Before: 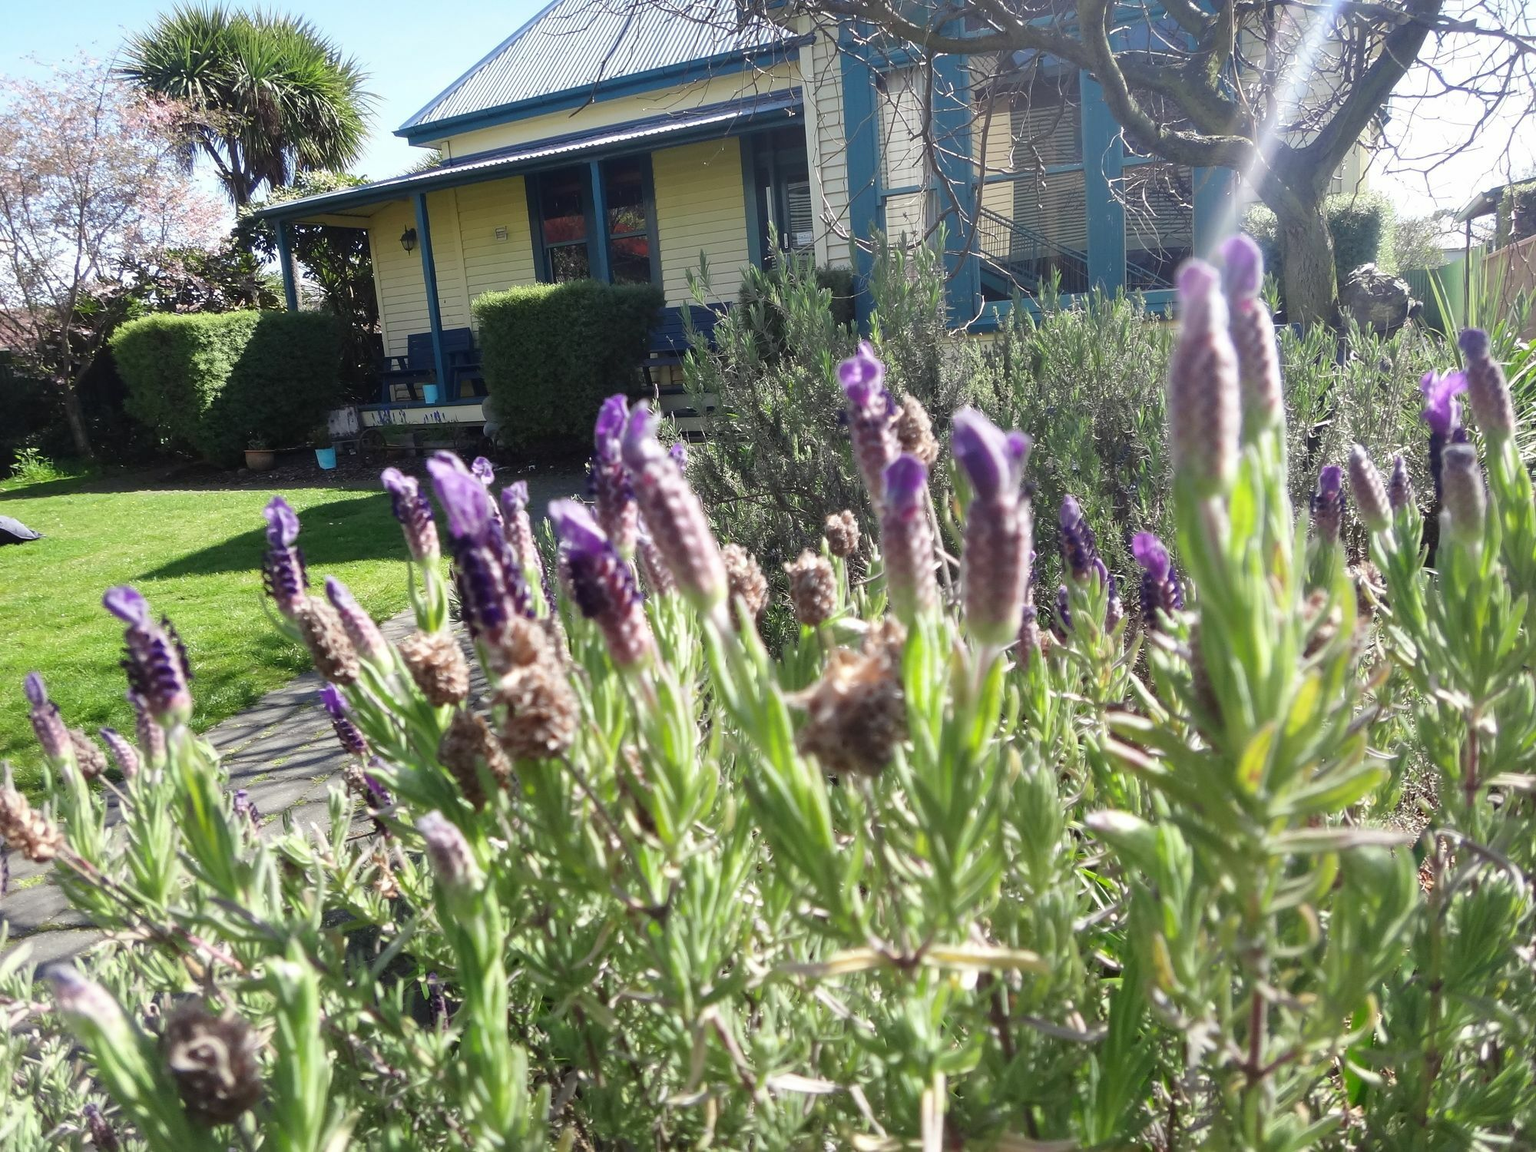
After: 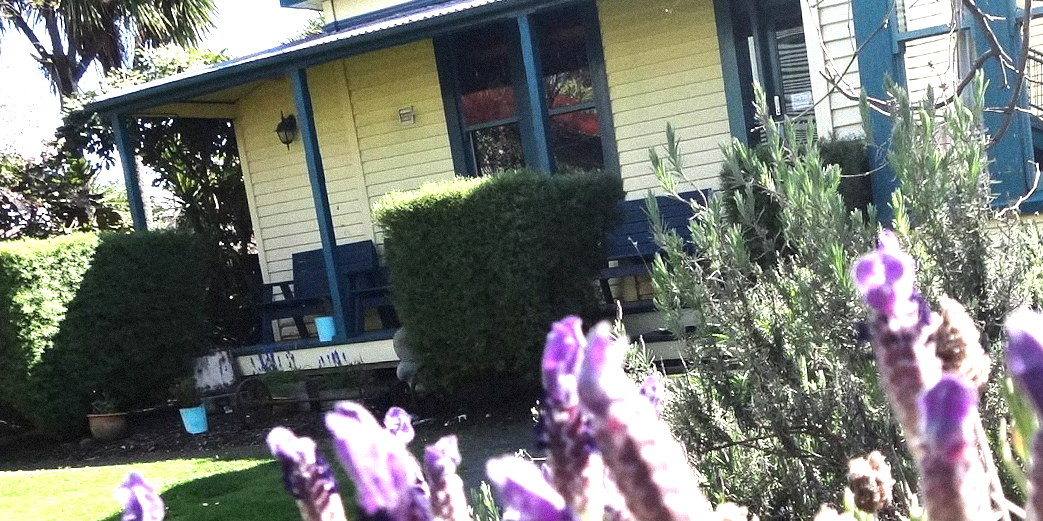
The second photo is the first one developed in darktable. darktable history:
exposure: black level correction 0, exposure 0.7 EV, compensate highlight preservation false
tone equalizer: -8 EV -0.75 EV, -7 EV -0.7 EV, -6 EV -0.6 EV, -5 EV -0.4 EV, -3 EV 0.4 EV, -2 EV 0.6 EV, -1 EV 0.7 EV, +0 EV 0.75 EV, edges refinement/feathering 500, mask exposure compensation -1.57 EV, preserve details no
grain: mid-tones bias 0%
crop: left 10.121%, top 10.631%, right 36.218%, bottom 51.526%
rotate and perspective: rotation -3°, crop left 0.031, crop right 0.968, crop top 0.07, crop bottom 0.93
shadows and highlights: soften with gaussian
